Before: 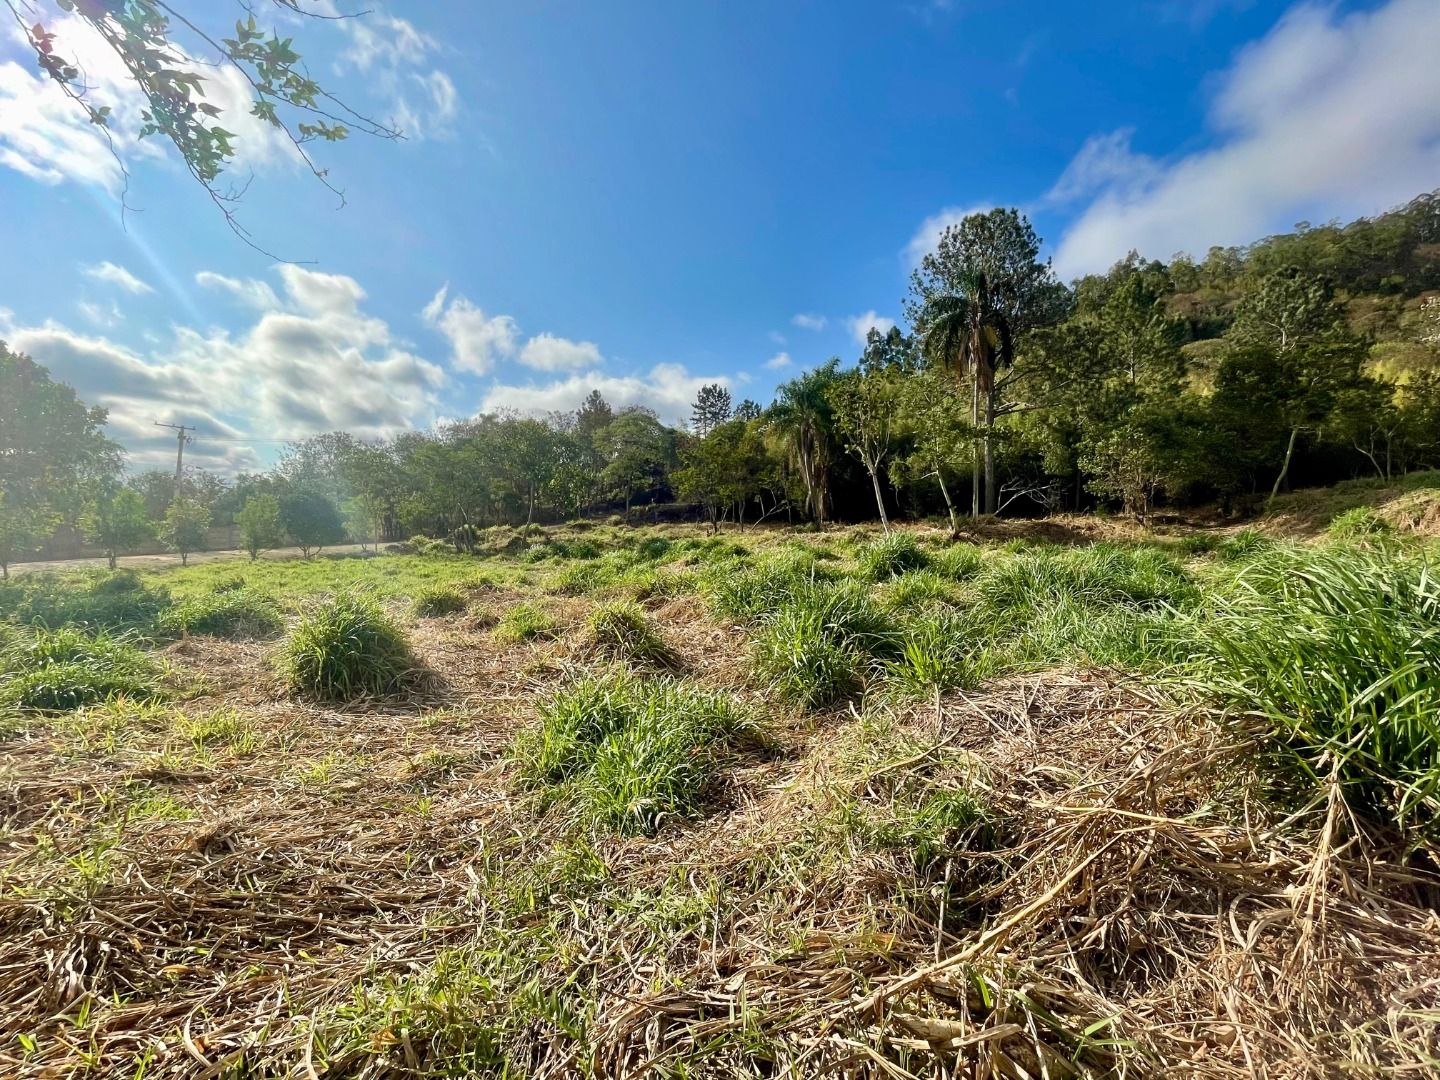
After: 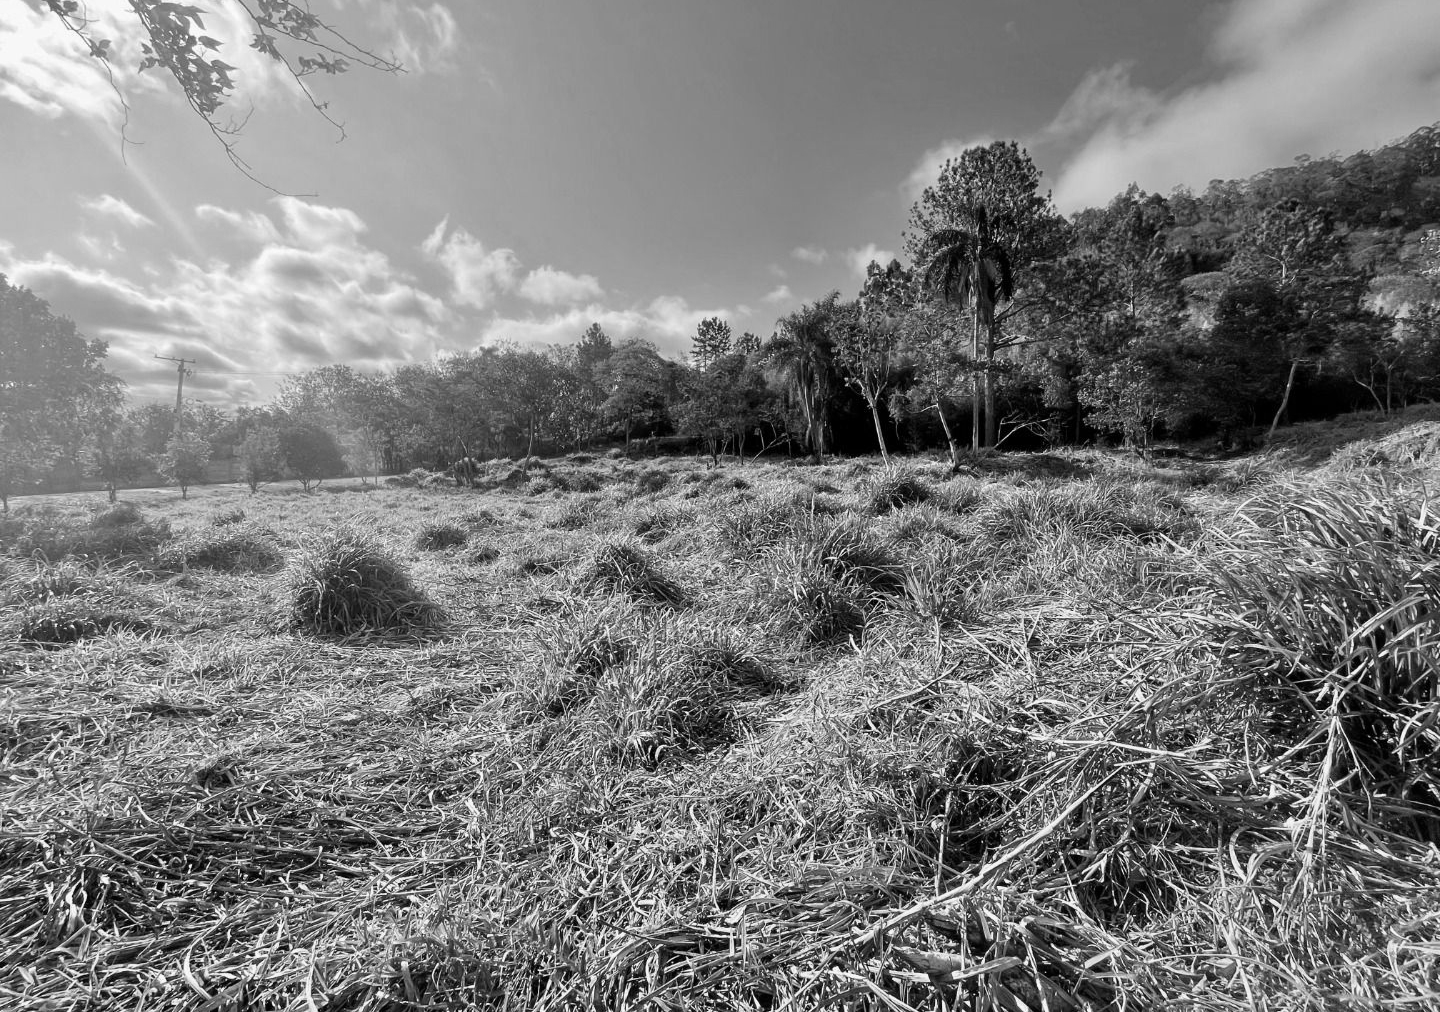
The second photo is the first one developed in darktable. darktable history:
crop and rotate: top 6.25%
exposure: exposure -0.05 EV
monochrome: on, module defaults
